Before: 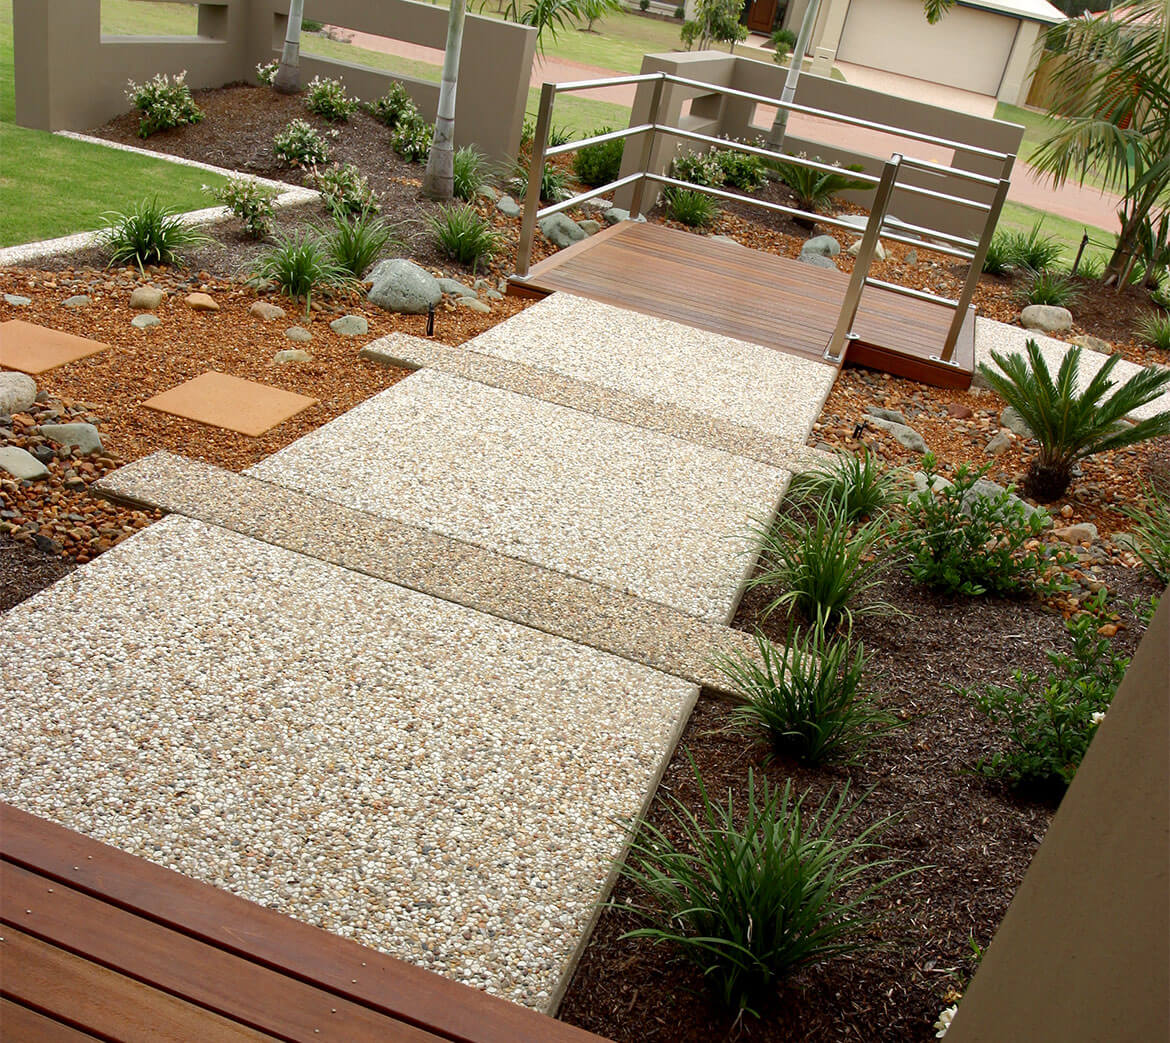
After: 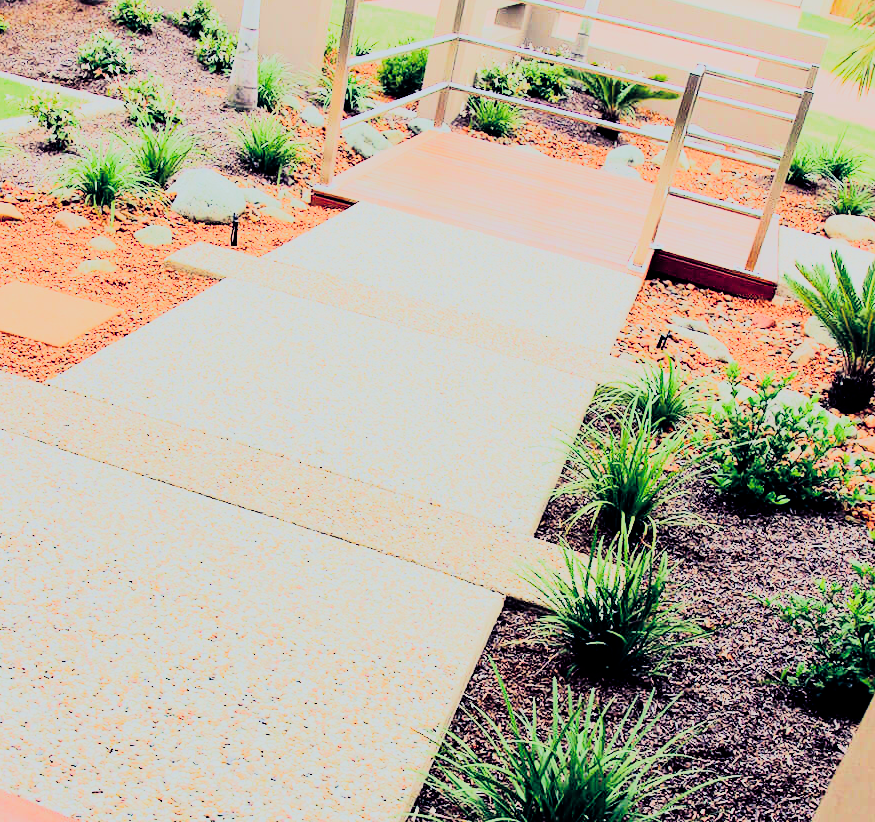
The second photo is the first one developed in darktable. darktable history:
color balance rgb: shadows lift › luminance -41.13%, shadows lift › chroma 14.13%, shadows lift › hue 260°, power › luminance -3.76%, power › chroma 0.56%, power › hue 40.37°, highlights gain › luminance 16.81%, highlights gain › chroma 2.94%, highlights gain › hue 260°, global offset › luminance -0.29%, global offset › chroma 0.31%, global offset › hue 260°, perceptual saturation grading › global saturation 20%, perceptual saturation grading › highlights -13.92%, perceptual saturation grading › shadows 50%
crop: left 16.768%, top 8.653%, right 8.362%, bottom 12.485%
filmic rgb: black relative exposure -7.65 EV, white relative exposure 4.56 EV, hardness 3.61
exposure: black level correction 0, exposure 1.7 EV, compensate exposure bias true, compensate highlight preservation false
rgb curve: curves: ch0 [(0, 0) (0.21, 0.15) (0.24, 0.21) (0.5, 0.75) (0.75, 0.96) (0.89, 0.99) (1, 1)]; ch1 [(0, 0.02) (0.21, 0.13) (0.25, 0.2) (0.5, 0.67) (0.75, 0.9) (0.89, 0.97) (1, 1)]; ch2 [(0, 0.02) (0.21, 0.13) (0.25, 0.2) (0.5, 0.67) (0.75, 0.9) (0.89, 0.97) (1, 1)], compensate middle gray true
